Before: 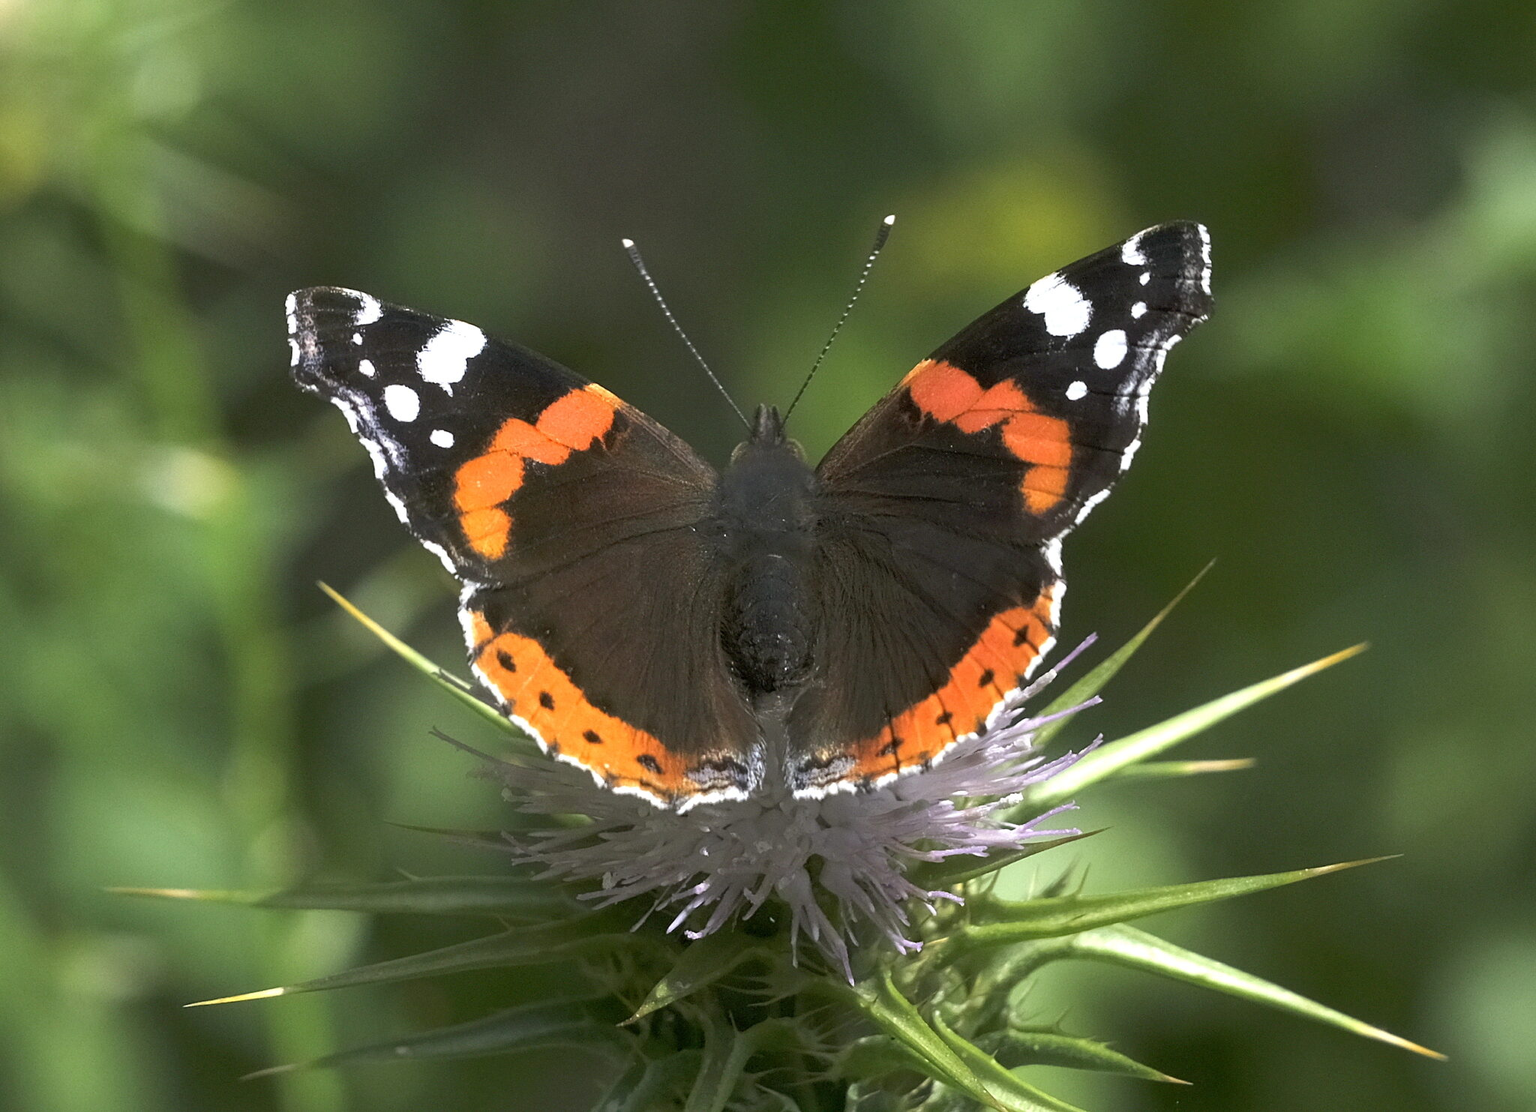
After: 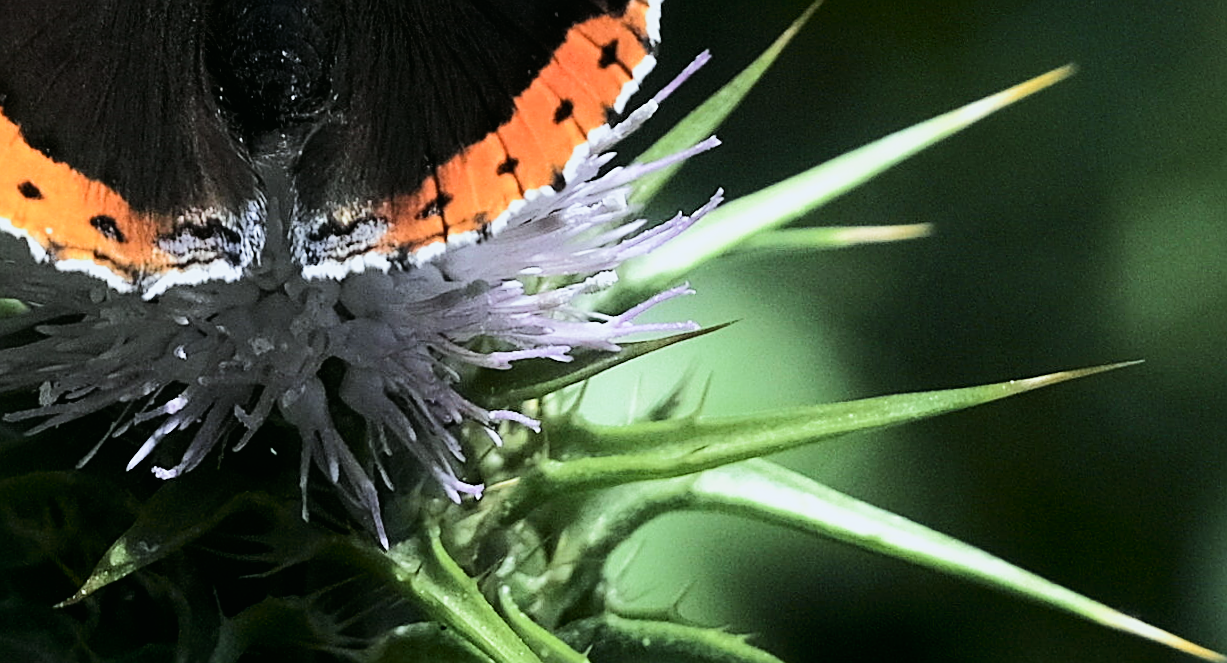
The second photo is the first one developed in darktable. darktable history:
rotate and perspective: rotation 0.215°, lens shift (vertical) -0.139, crop left 0.069, crop right 0.939, crop top 0.002, crop bottom 0.996
crop and rotate: left 35.509%, top 50.238%, bottom 4.934%
color calibration: x 0.37, y 0.377, temperature 4289.93 K
filmic rgb: black relative exposure -5 EV, white relative exposure 3.5 EV, hardness 3.19, contrast 1.5, highlights saturation mix -50%
shadows and highlights: shadows -23.08, highlights 46.15, soften with gaussian
tone curve: curves: ch0 [(0, 0.01) (0.037, 0.032) (0.131, 0.108) (0.275, 0.256) (0.483, 0.512) (0.61, 0.665) (0.696, 0.742) (0.792, 0.819) (0.911, 0.925) (0.997, 0.995)]; ch1 [(0, 0) (0.308, 0.29) (0.425, 0.411) (0.492, 0.488) (0.507, 0.503) (0.53, 0.532) (0.573, 0.586) (0.683, 0.702) (0.746, 0.77) (1, 1)]; ch2 [(0, 0) (0.246, 0.233) (0.36, 0.352) (0.415, 0.415) (0.485, 0.487) (0.502, 0.504) (0.525, 0.518) (0.539, 0.539) (0.587, 0.594) (0.636, 0.652) (0.711, 0.729) (0.845, 0.855) (0.998, 0.977)], color space Lab, independent channels, preserve colors none
sharpen: on, module defaults
